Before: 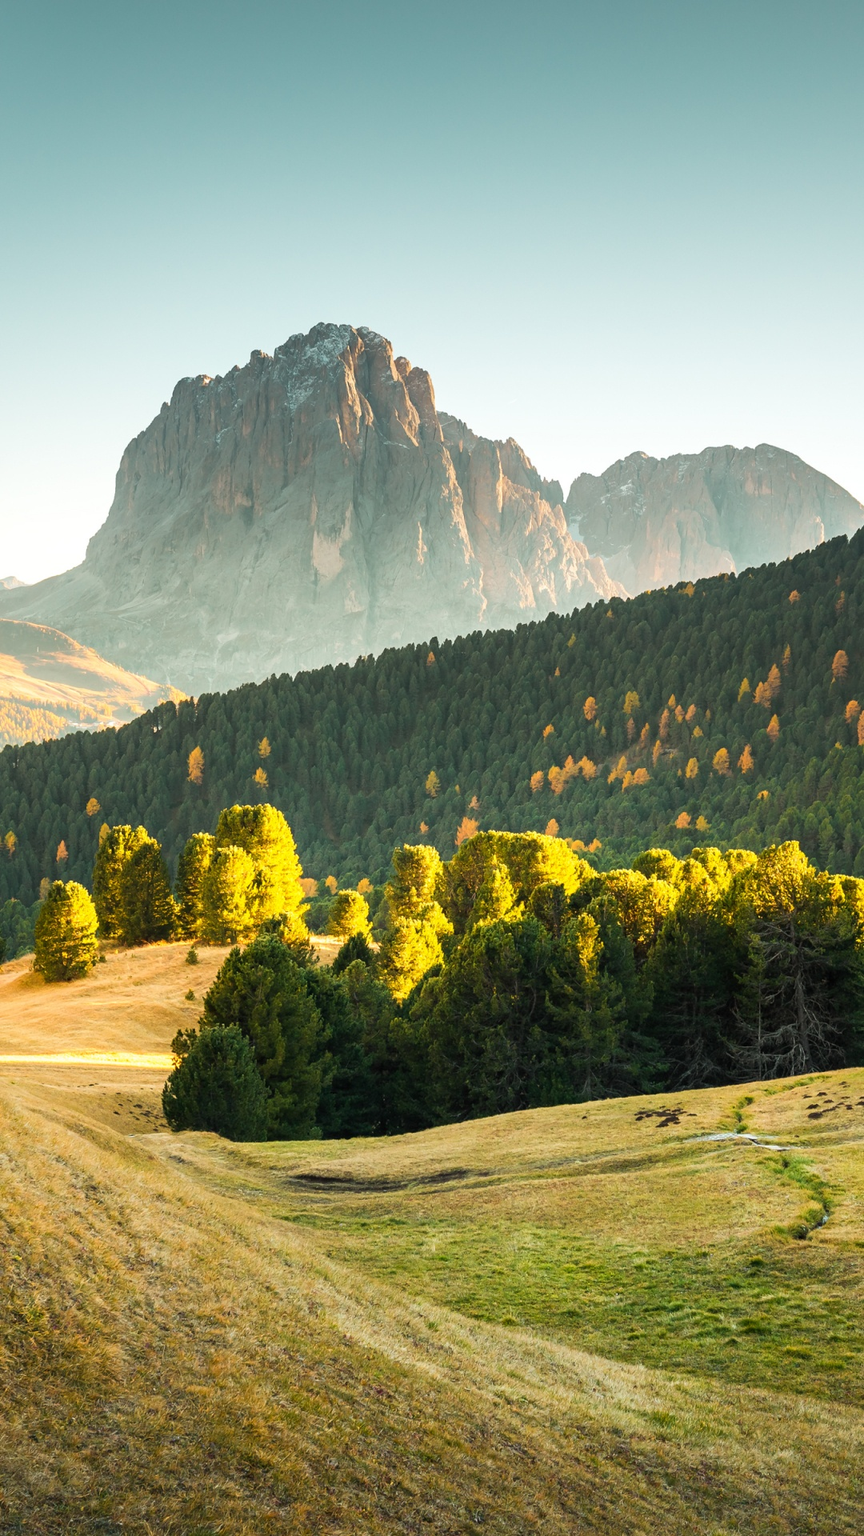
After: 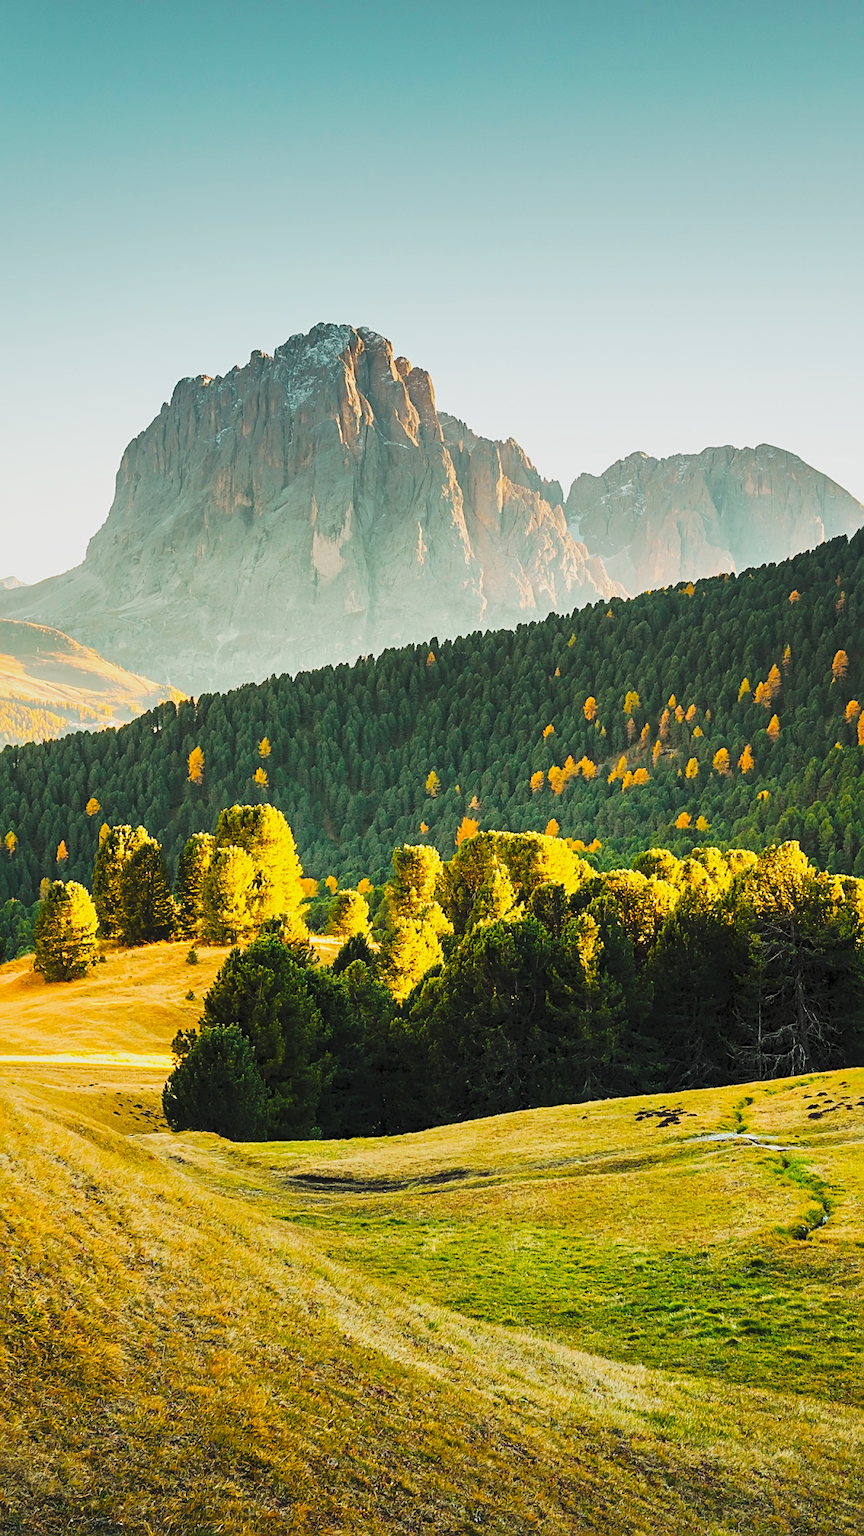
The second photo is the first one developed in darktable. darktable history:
tone equalizer: -8 EV -0.001 EV, -7 EV 0.004 EV, -6 EV -0.009 EV, -5 EV 0.011 EV, -4 EV -0.013 EV, -3 EV 0.032 EV, -2 EV -0.048 EV, -1 EV -0.302 EV, +0 EV -0.556 EV
tone curve: curves: ch0 [(0, 0) (0.003, 0.065) (0.011, 0.072) (0.025, 0.09) (0.044, 0.104) (0.069, 0.116) (0.1, 0.127) (0.136, 0.15) (0.177, 0.184) (0.224, 0.223) (0.277, 0.28) (0.335, 0.361) (0.399, 0.443) (0.468, 0.525) (0.543, 0.616) (0.623, 0.713) (0.709, 0.79) (0.801, 0.866) (0.898, 0.933) (1, 1)], preserve colors none
sharpen: amount 0.489
filmic rgb: black relative exposure -12.15 EV, white relative exposure 2.81 EV, target black luminance 0%, hardness 8.02, latitude 69.63%, contrast 1.137, highlights saturation mix 10.5%, shadows ↔ highlights balance -0.388%, color science v4 (2020)
